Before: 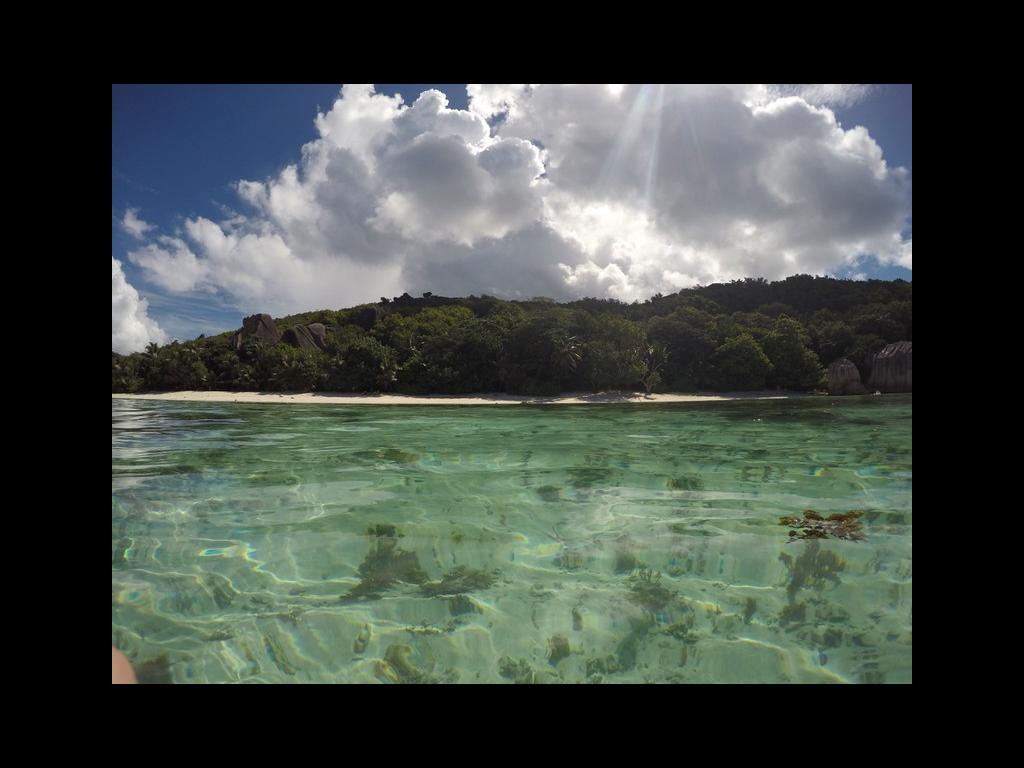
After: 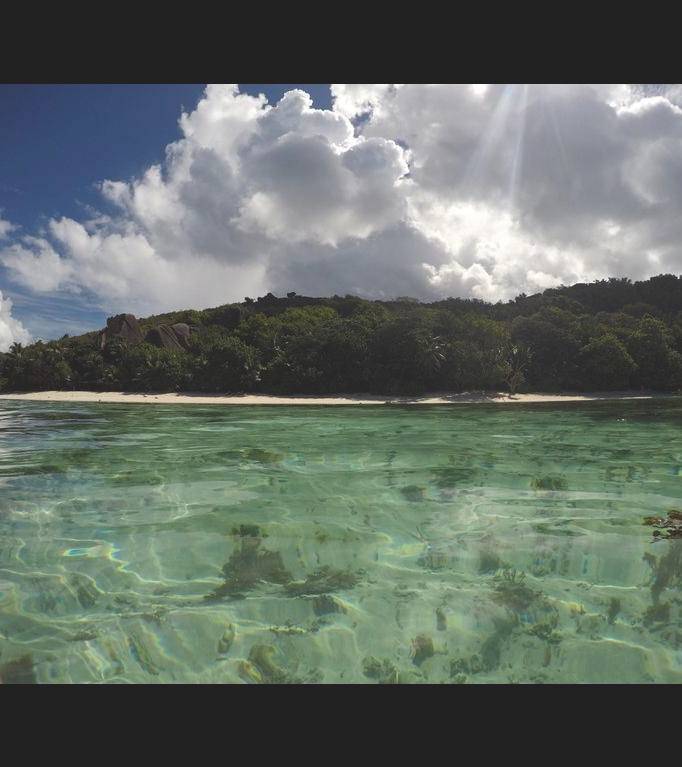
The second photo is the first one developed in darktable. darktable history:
exposure: black level correction -0.015, compensate highlight preservation false
crop and rotate: left 13.358%, right 19.991%
